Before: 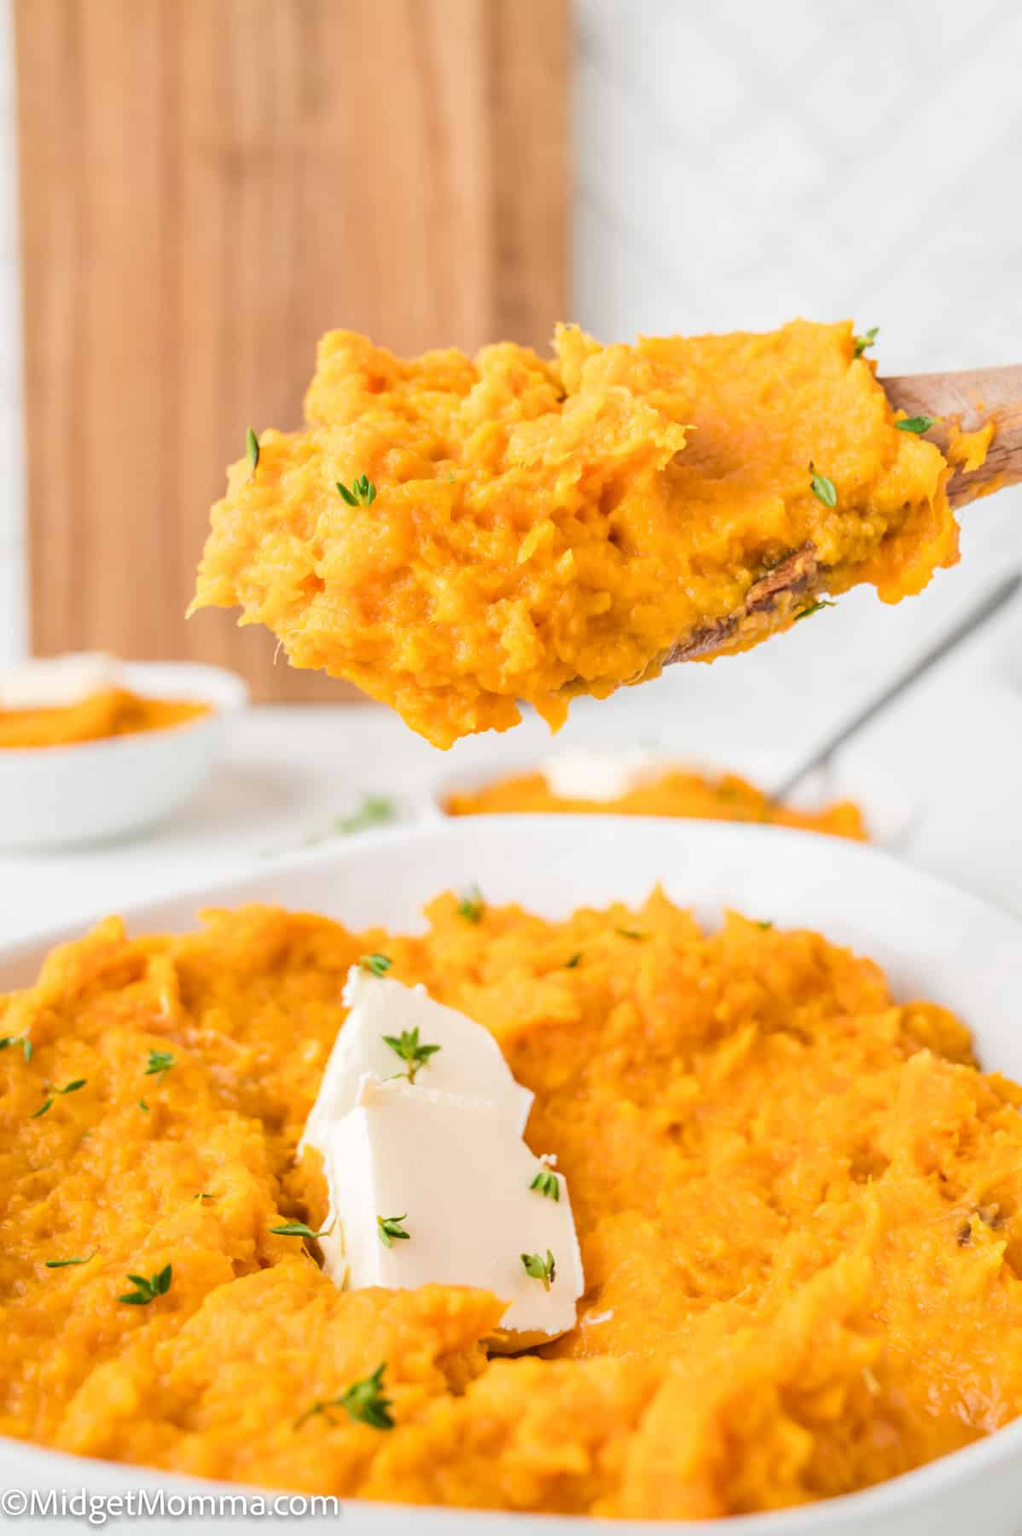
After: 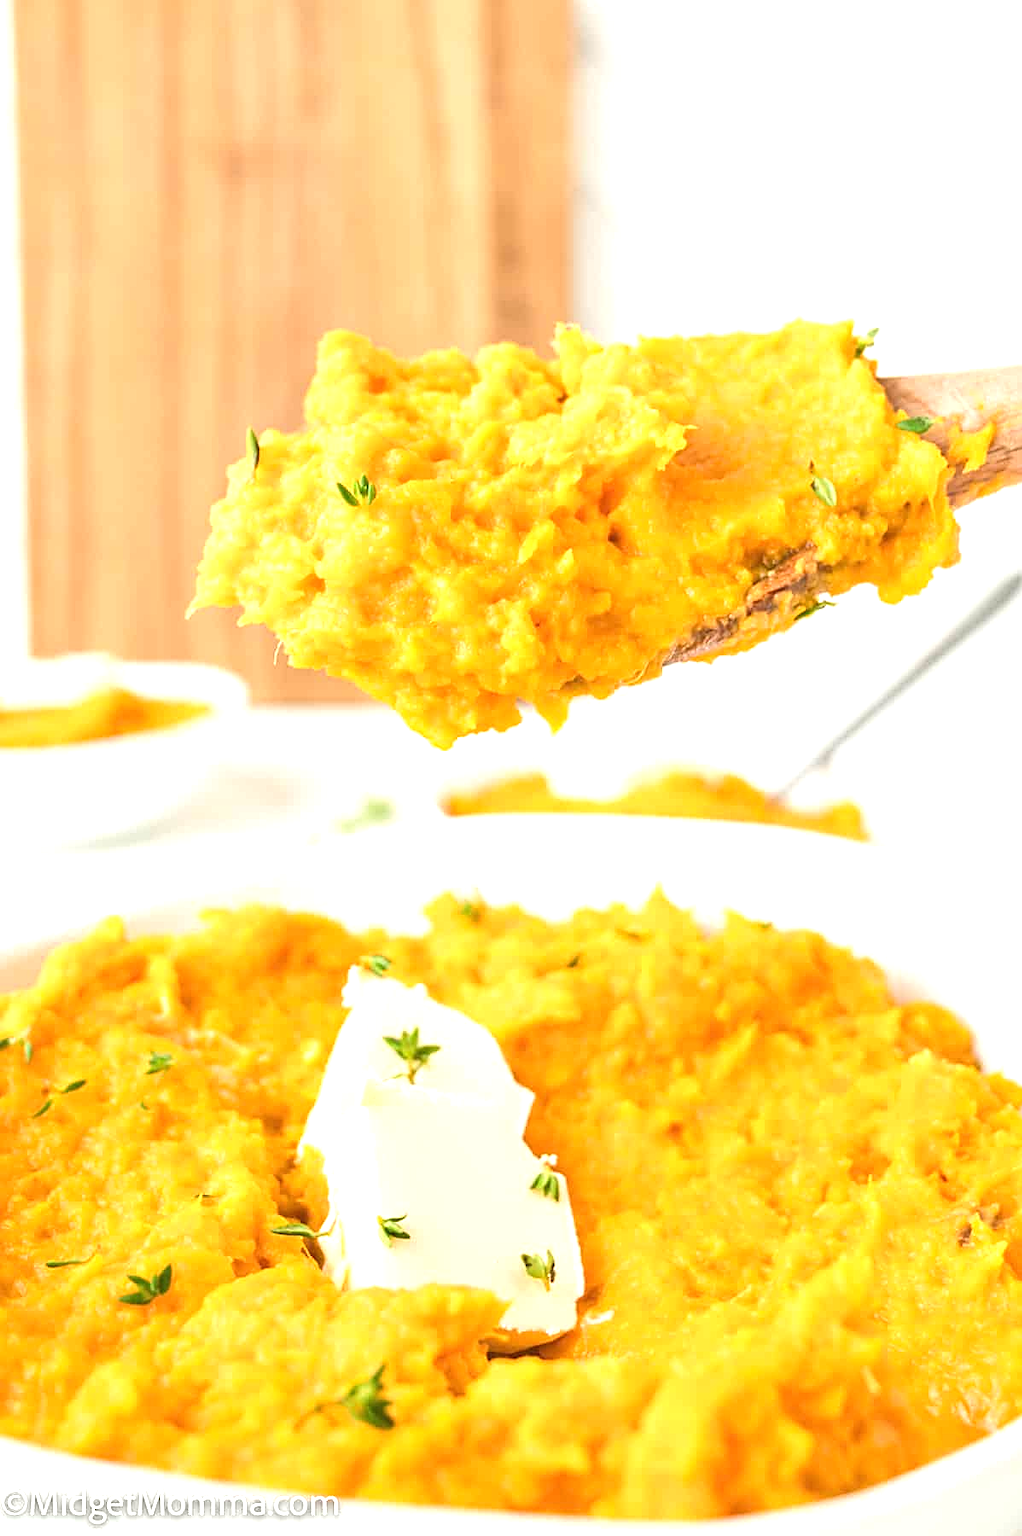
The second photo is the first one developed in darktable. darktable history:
exposure: black level correction 0, exposure 0.9 EV, compensate highlight preservation false
sharpen: on, module defaults
color balance: mode lift, gamma, gain (sRGB), lift [1.04, 1, 1, 0.97], gamma [1.01, 1, 1, 0.97], gain [0.96, 1, 1, 0.97]
